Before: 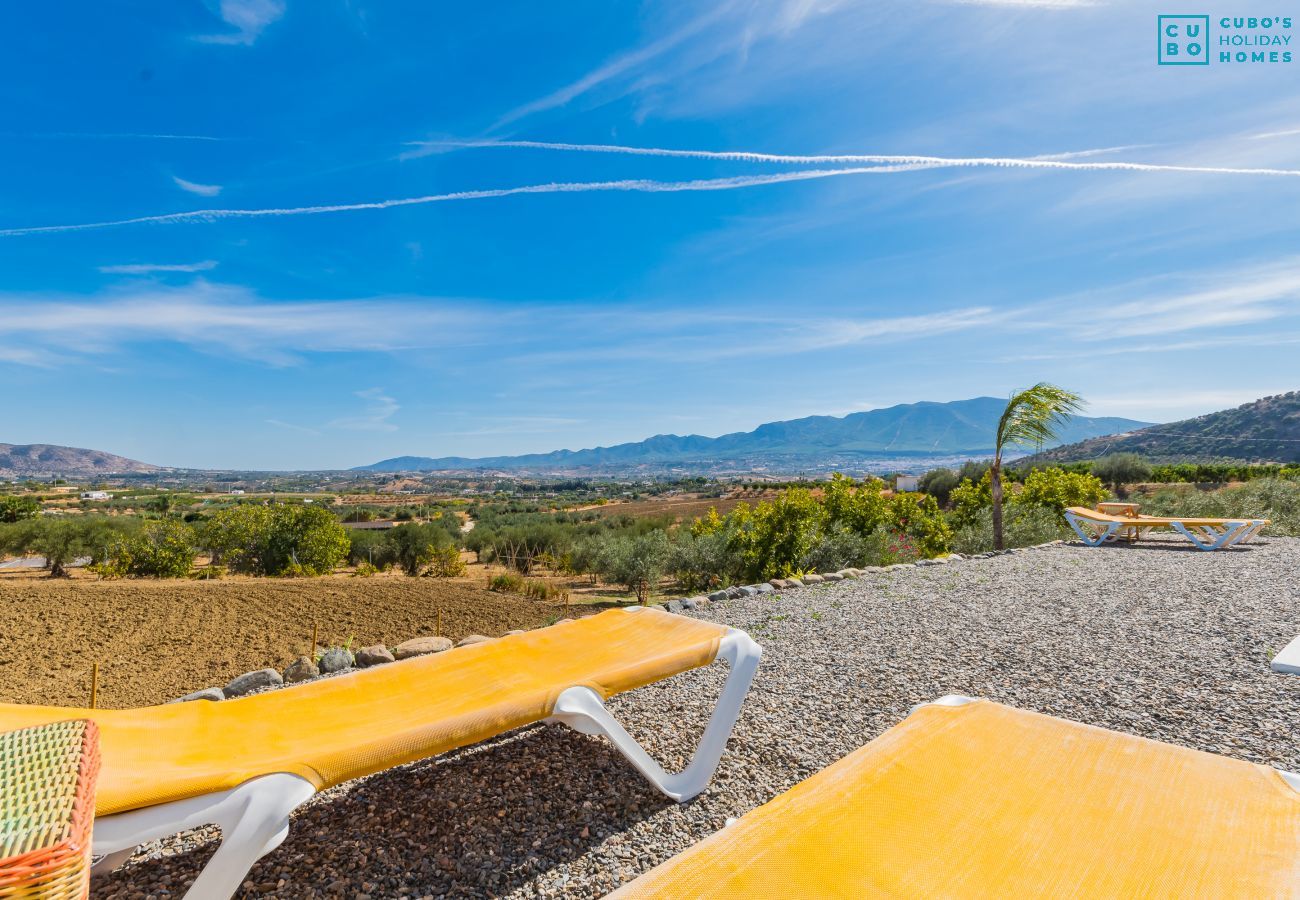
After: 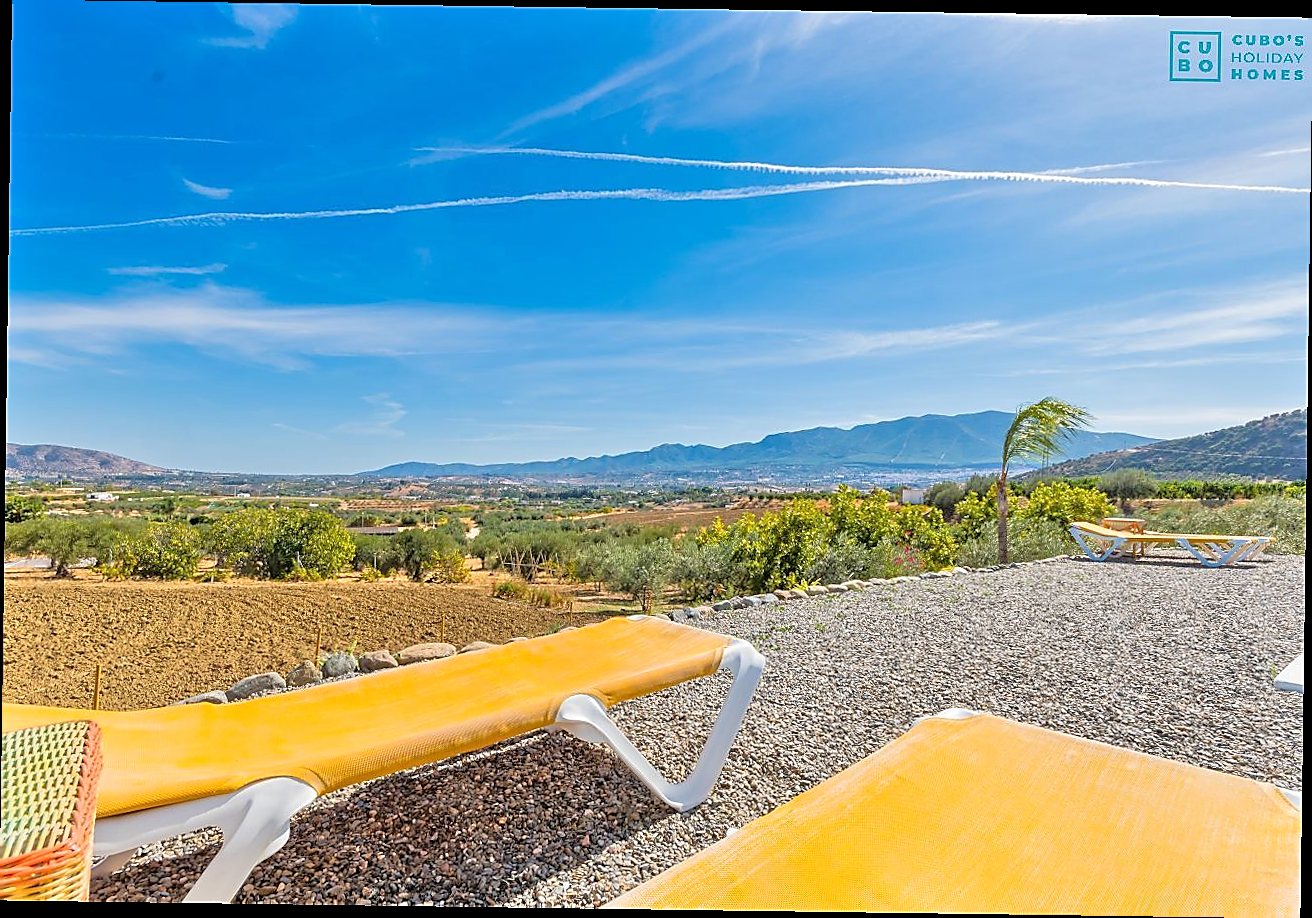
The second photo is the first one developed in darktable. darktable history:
tone equalizer: -7 EV 0.15 EV, -6 EV 0.6 EV, -5 EV 1.15 EV, -4 EV 1.33 EV, -3 EV 1.15 EV, -2 EV 0.6 EV, -1 EV 0.15 EV, mask exposure compensation -0.5 EV
rotate and perspective: rotation 0.8°, automatic cropping off
sharpen: radius 1.4, amount 1.25, threshold 0.7
